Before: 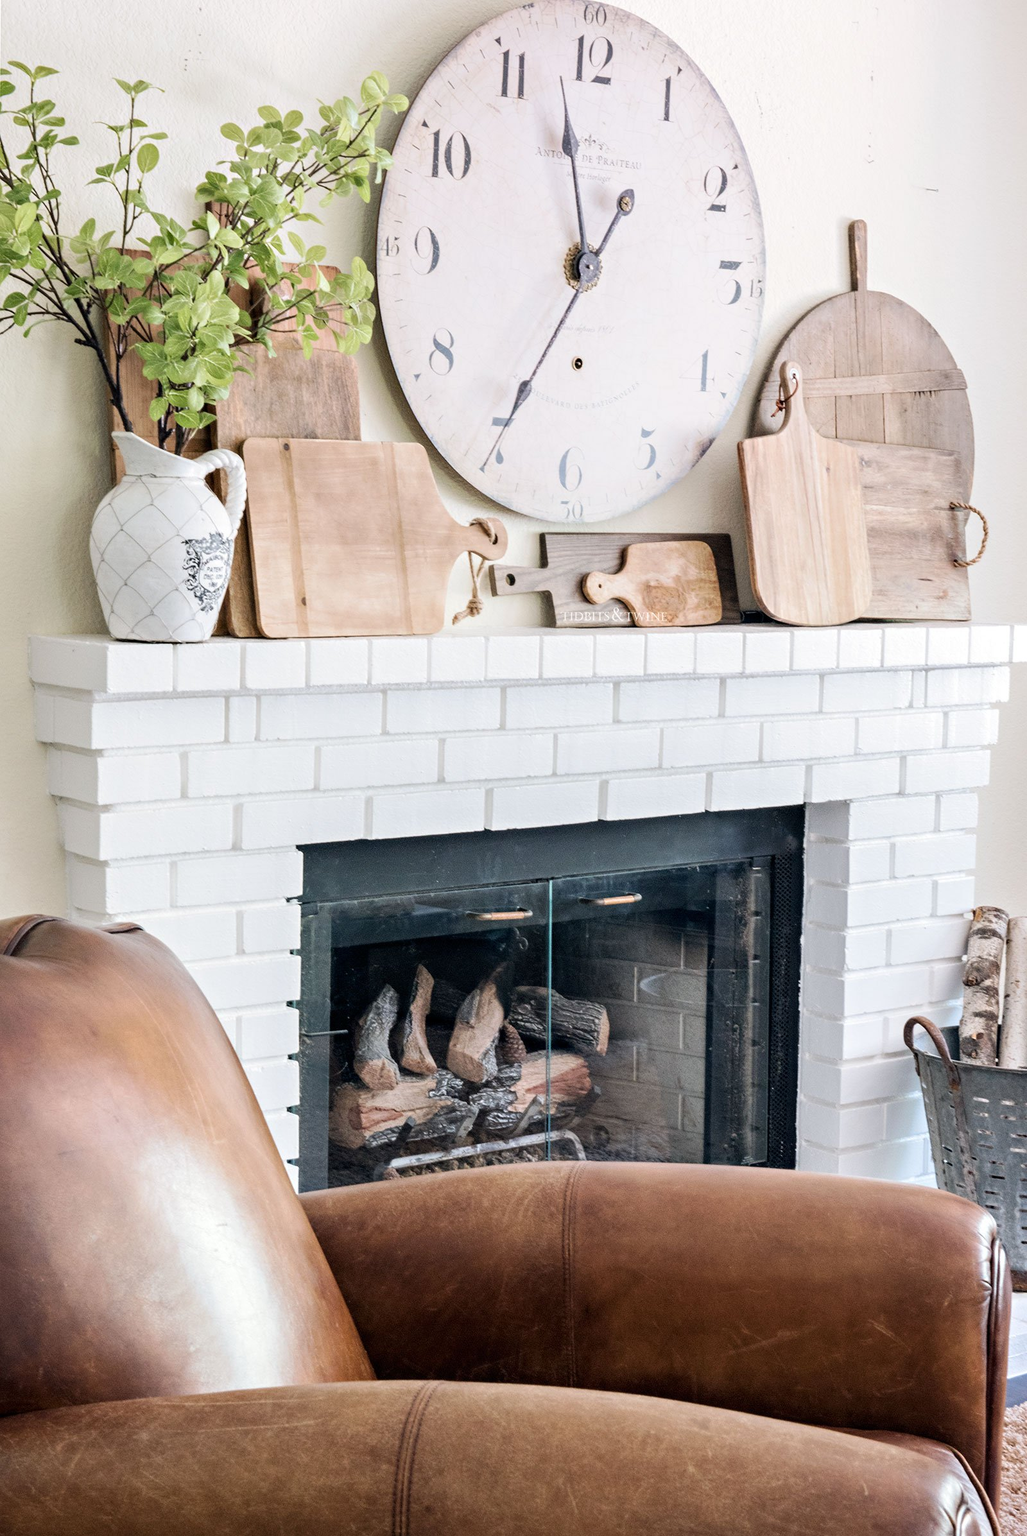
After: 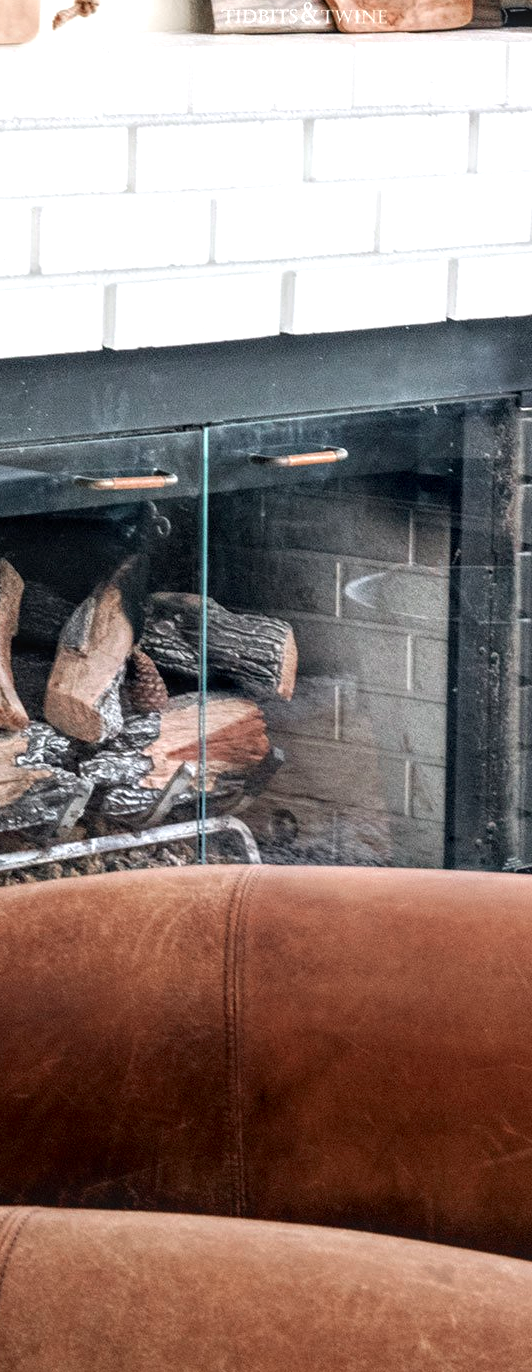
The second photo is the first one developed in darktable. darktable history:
crop: left 40.766%, top 39.475%, right 25.929%, bottom 3.164%
local contrast: on, module defaults
exposure: exposure 0.565 EV, compensate exposure bias true, compensate highlight preservation false
shadows and highlights: radius 335.46, shadows 63.79, highlights 4.09, compress 87.47%, soften with gaussian
color zones: curves: ch0 [(0, 0.299) (0.25, 0.383) (0.456, 0.352) (0.736, 0.571)]; ch1 [(0, 0.63) (0.151, 0.568) (0.254, 0.416) (0.47, 0.558) (0.732, 0.37) (0.909, 0.492)]; ch2 [(0.004, 0.604) (0.158, 0.443) (0.257, 0.403) (0.761, 0.468)]
